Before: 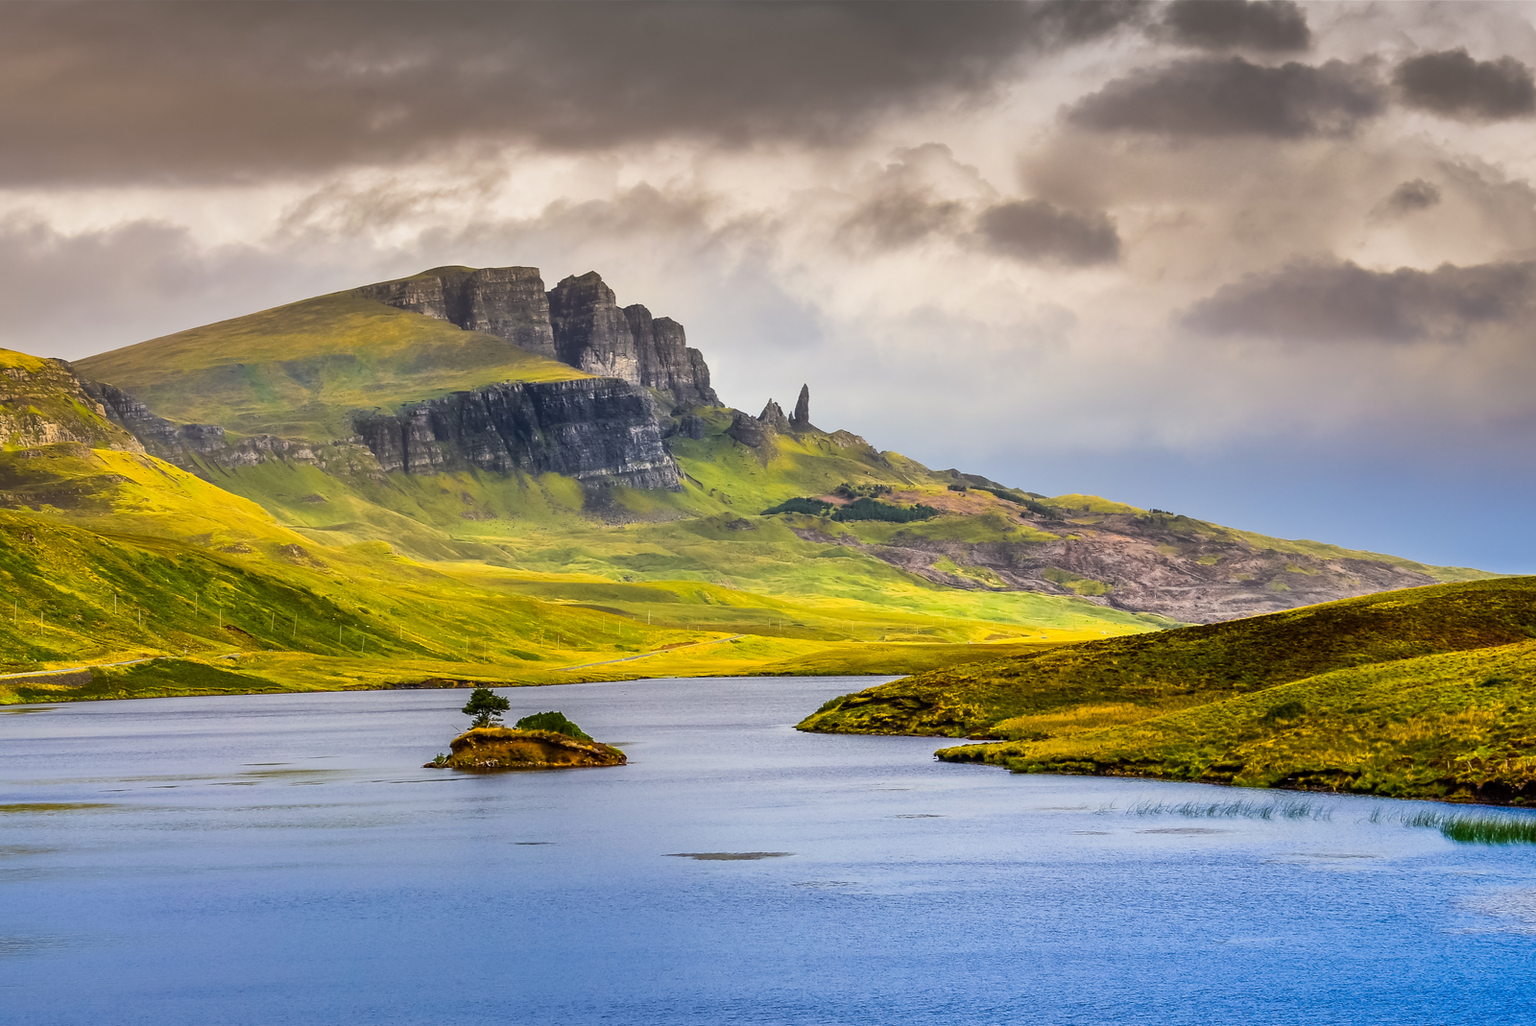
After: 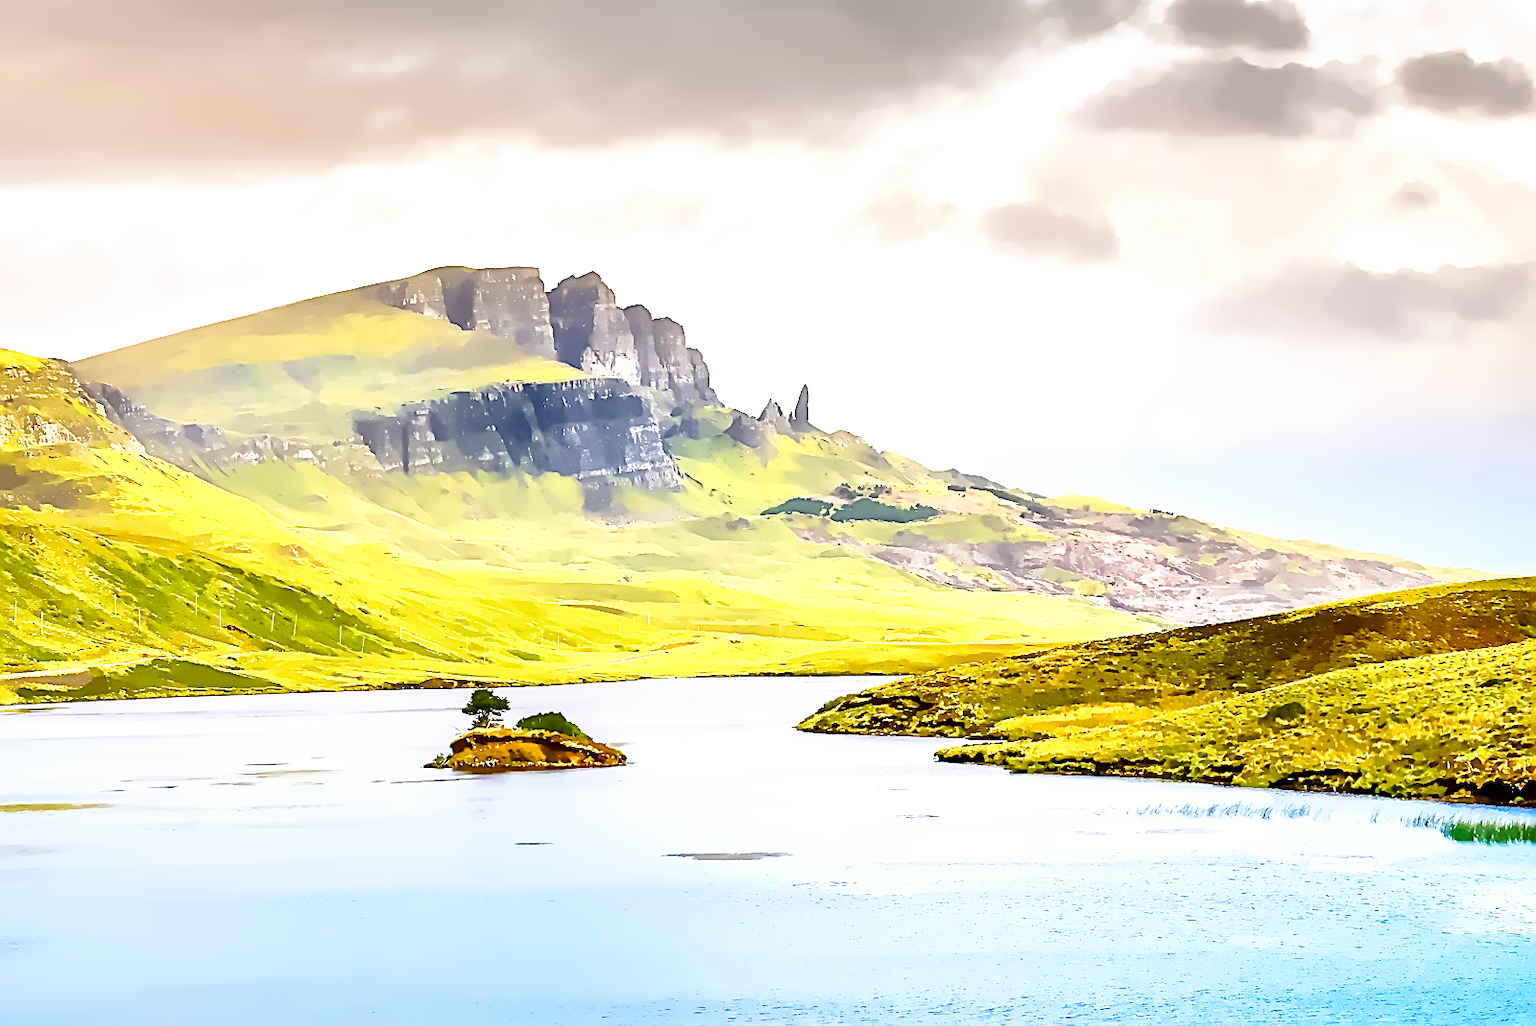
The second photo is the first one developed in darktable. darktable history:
base curve: curves: ch0 [(0, 0) (0.005, 0.002) (0.15, 0.3) (0.4, 0.7) (0.75, 0.95) (1, 1)], preserve colors none
sharpen: amount 1
exposure #1: black level correction 0, exposure 3 EV, compensate highlight preservation false
exposure "1": black level correction 0.001, exposure 1.116 EV, compensate highlight preservation false
denoise (profiled): strength 2, central pixel weight 0, a [-1, 0, 0], y [[0, 0, 0.5 ×5] ×4, [0.5 ×7], [0.5 ×7]], fix various bugs in algorithm false, upgrade profiled transform false, color mode RGB, compensate highlight preservation false | blend: blend mode color, opacity 100%; mask: uniform (no mask)
astrophoto denoise: luma 24%, chroma 95%
